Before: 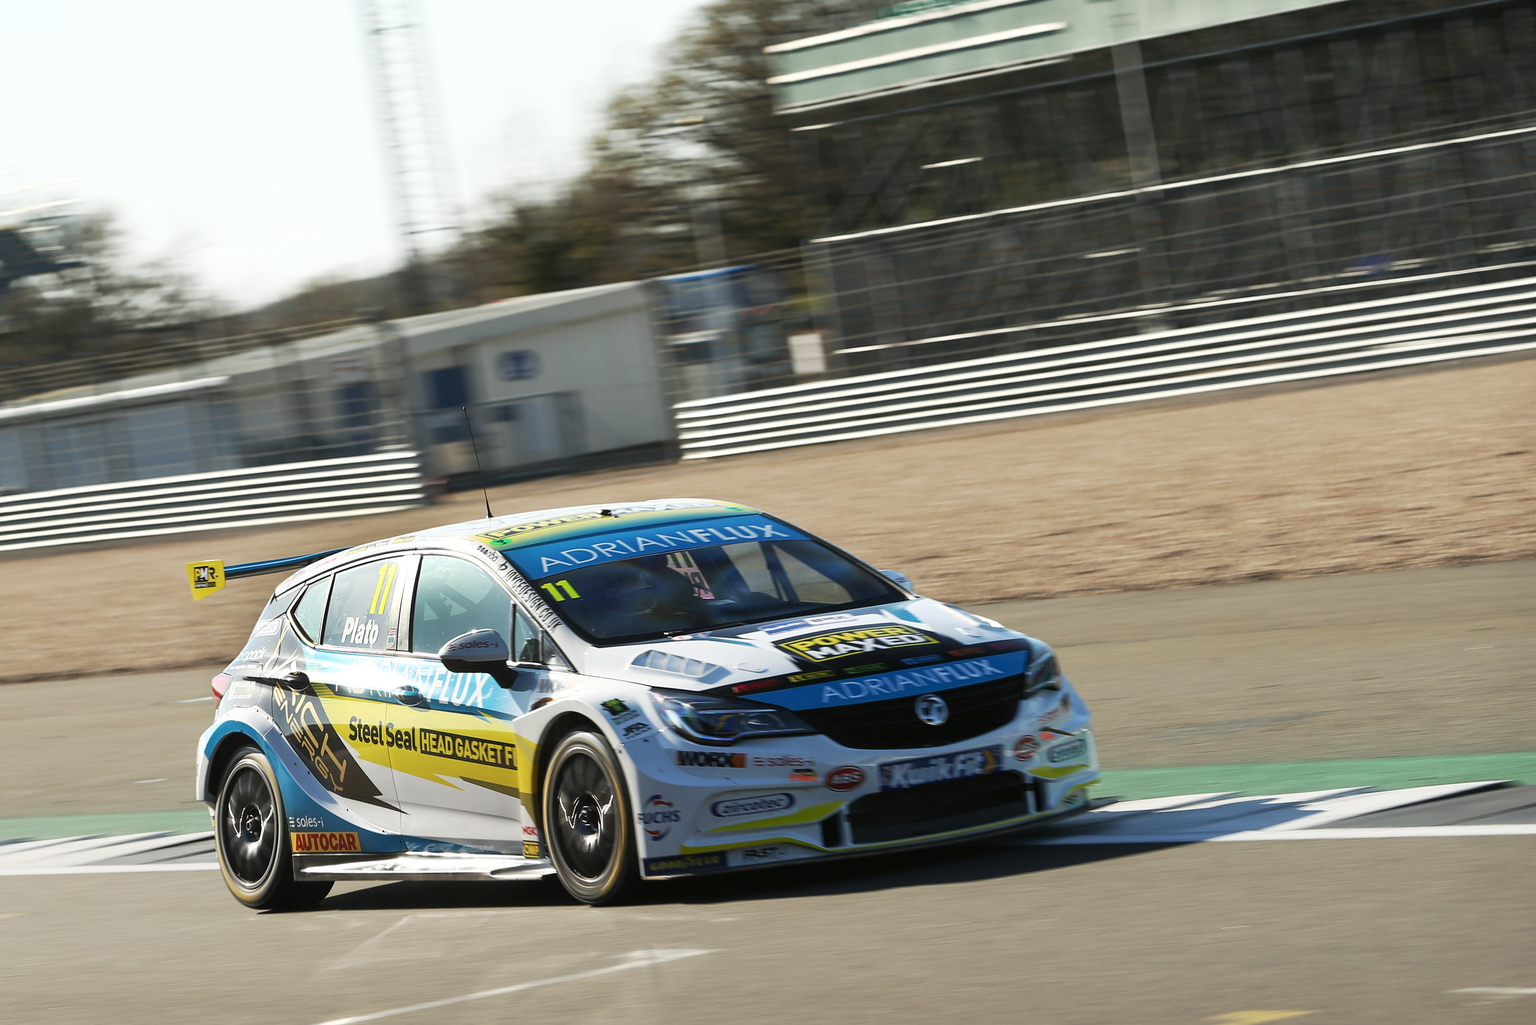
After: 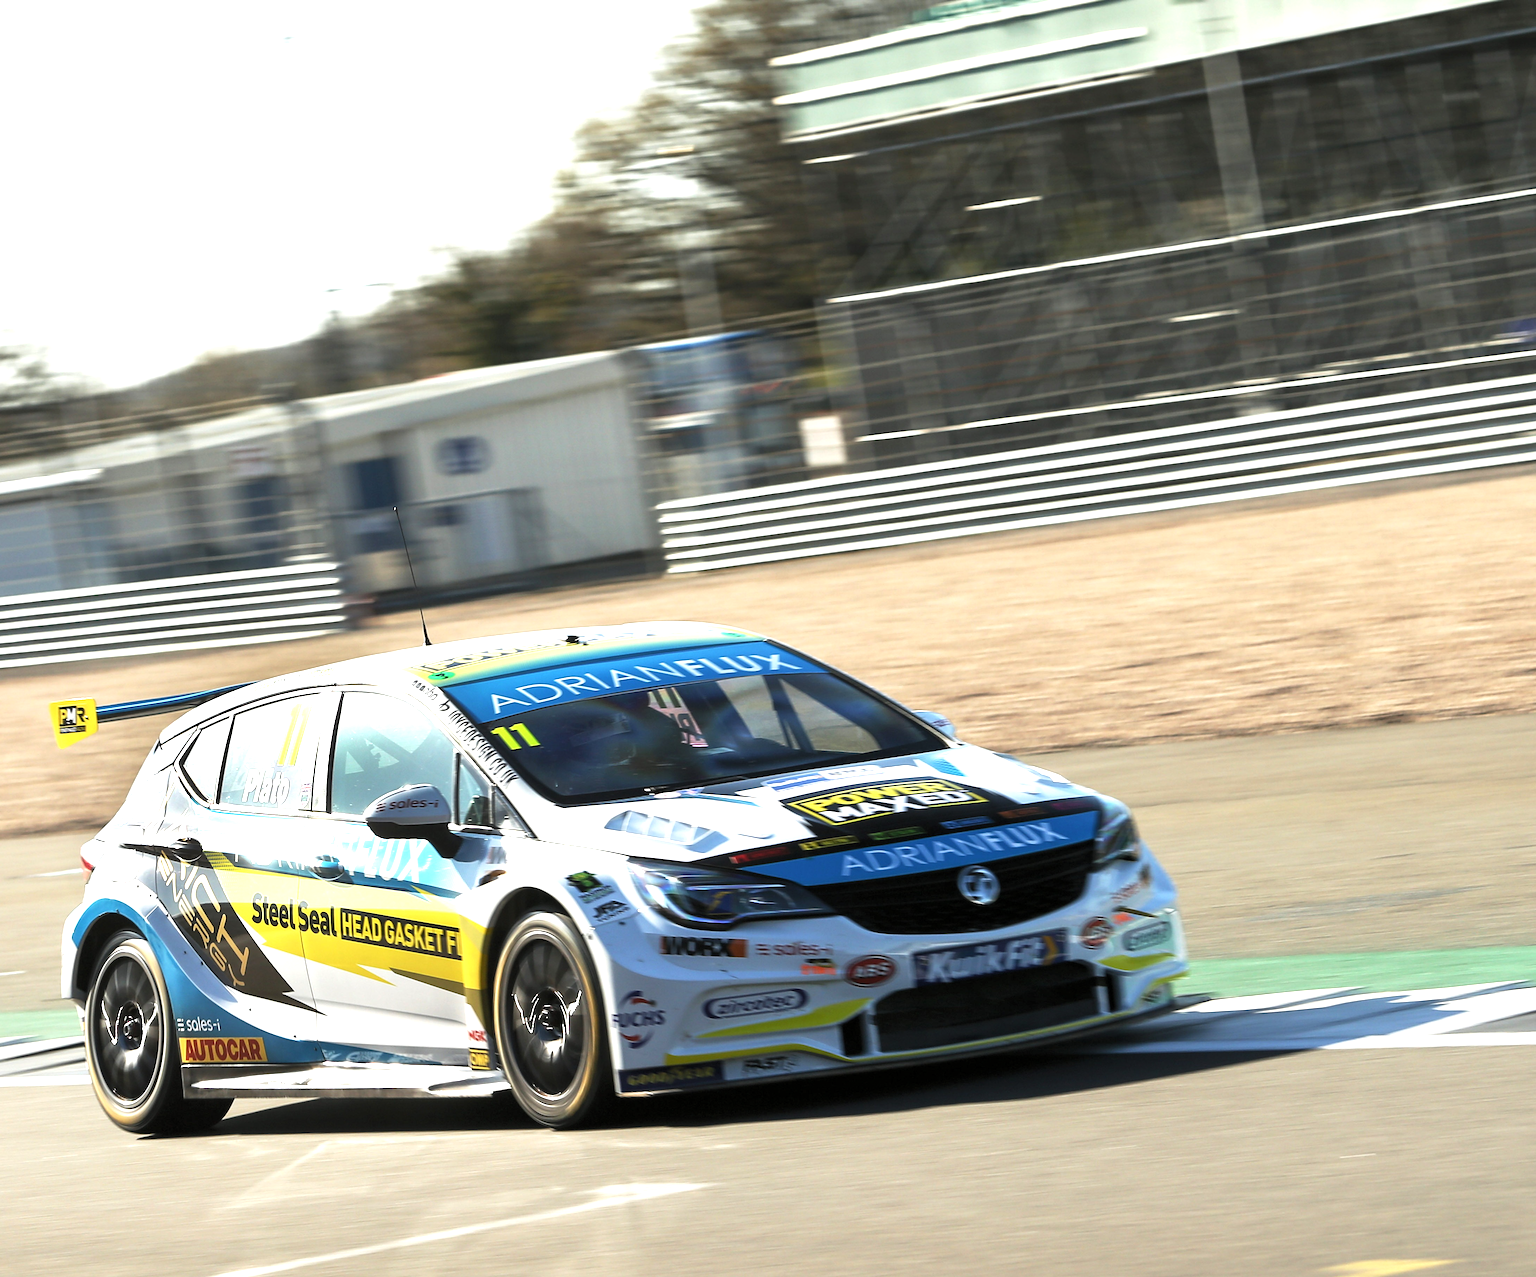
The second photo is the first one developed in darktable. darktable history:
exposure: black level correction 0, exposure 0.953 EV, compensate exposure bias true, compensate highlight preservation false
tone equalizer: -8 EV -0.55 EV
levels: mode automatic, black 0.023%, white 99.97%, levels [0.062, 0.494, 0.925]
crop and rotate: left 9.597%, right 10.195%
